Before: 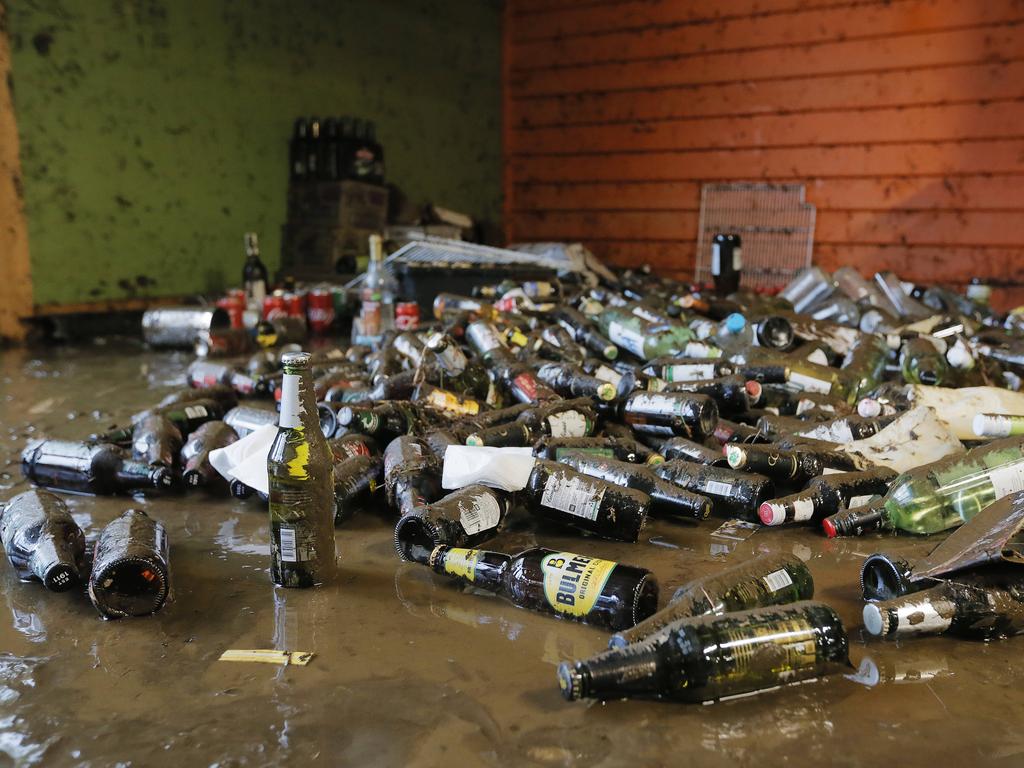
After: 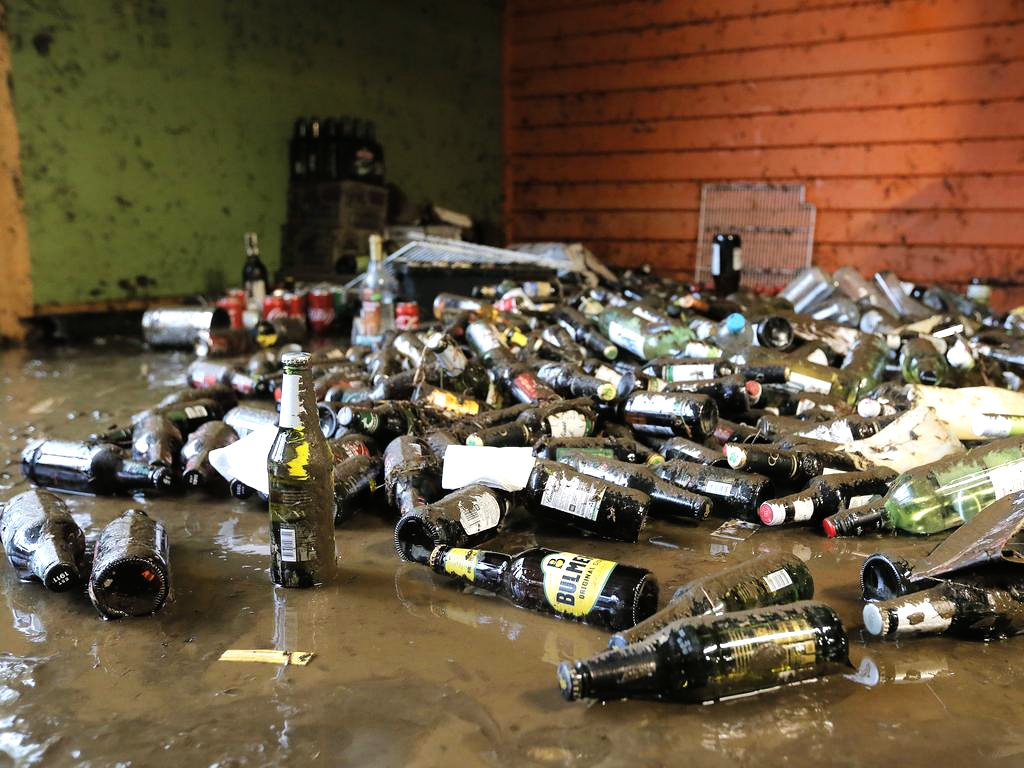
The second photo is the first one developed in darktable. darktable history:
tone equalizer: -8 EV -0.781 EV, -7 EV -0.682 EV, -6 EV -0.634 EV, -5 EV -0.392 EV, -3 EV 0.39 EV, -2 EV 0.6 EV, -1 EV 0.687 EV, +0 EV 0.752 EV
